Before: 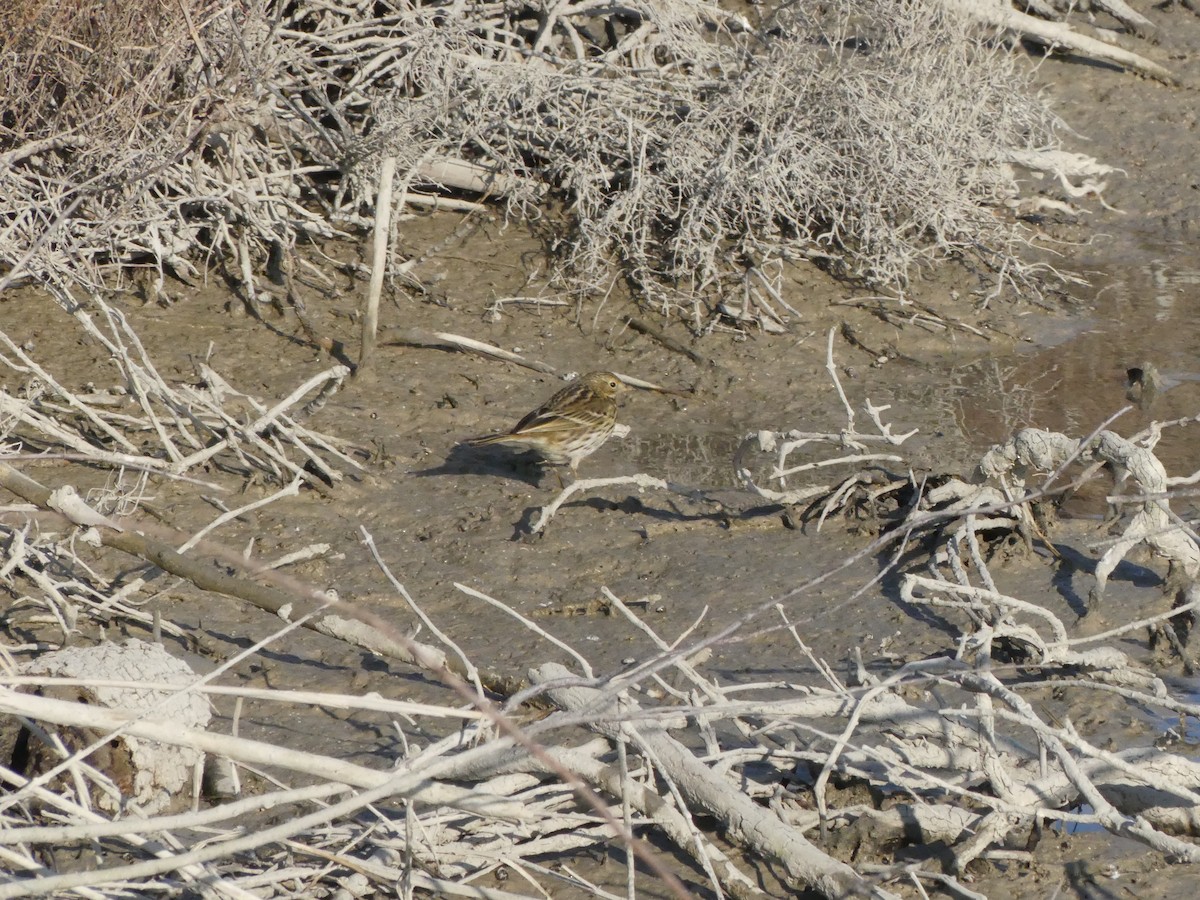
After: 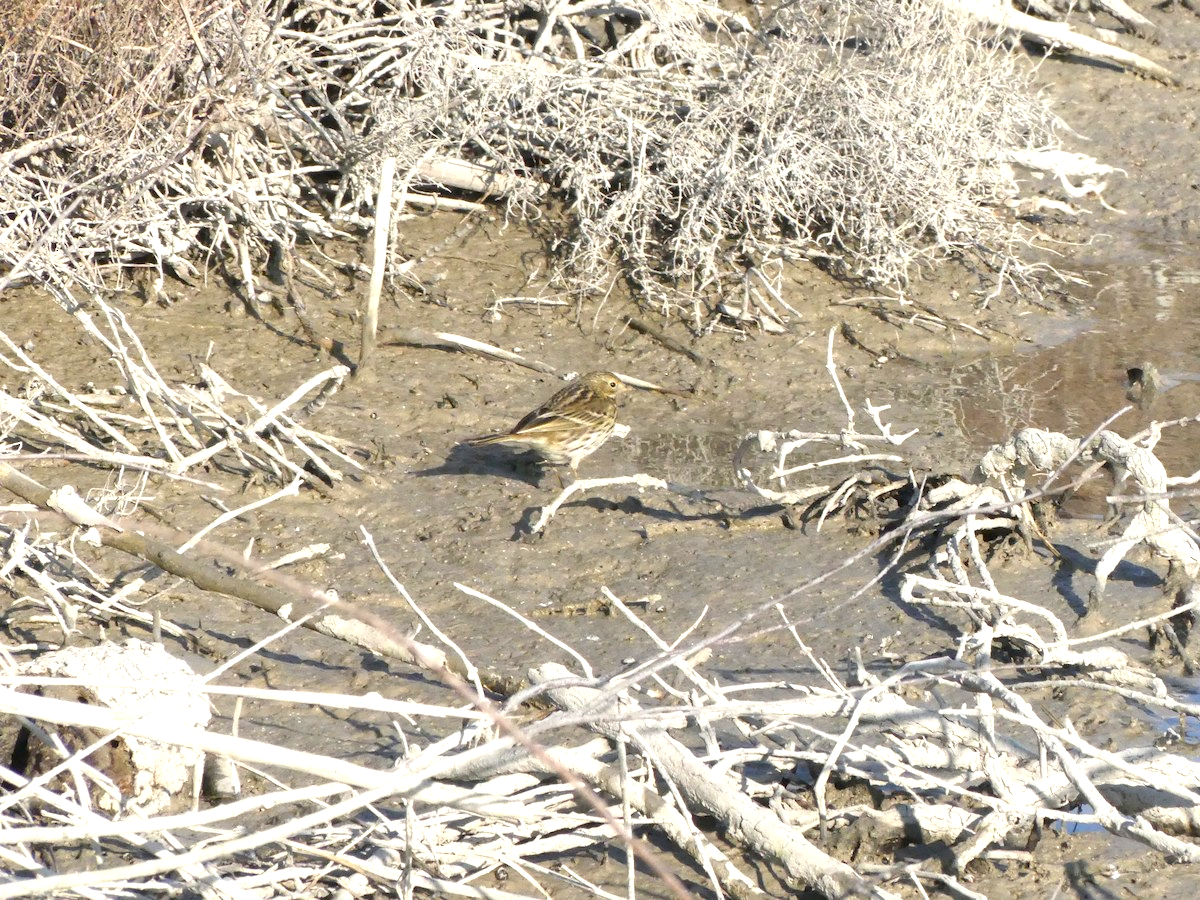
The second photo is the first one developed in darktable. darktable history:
exposure: black level correction 0.002, exposure 1 EV, compensate exposure bias true, compensate highlight preservation false
